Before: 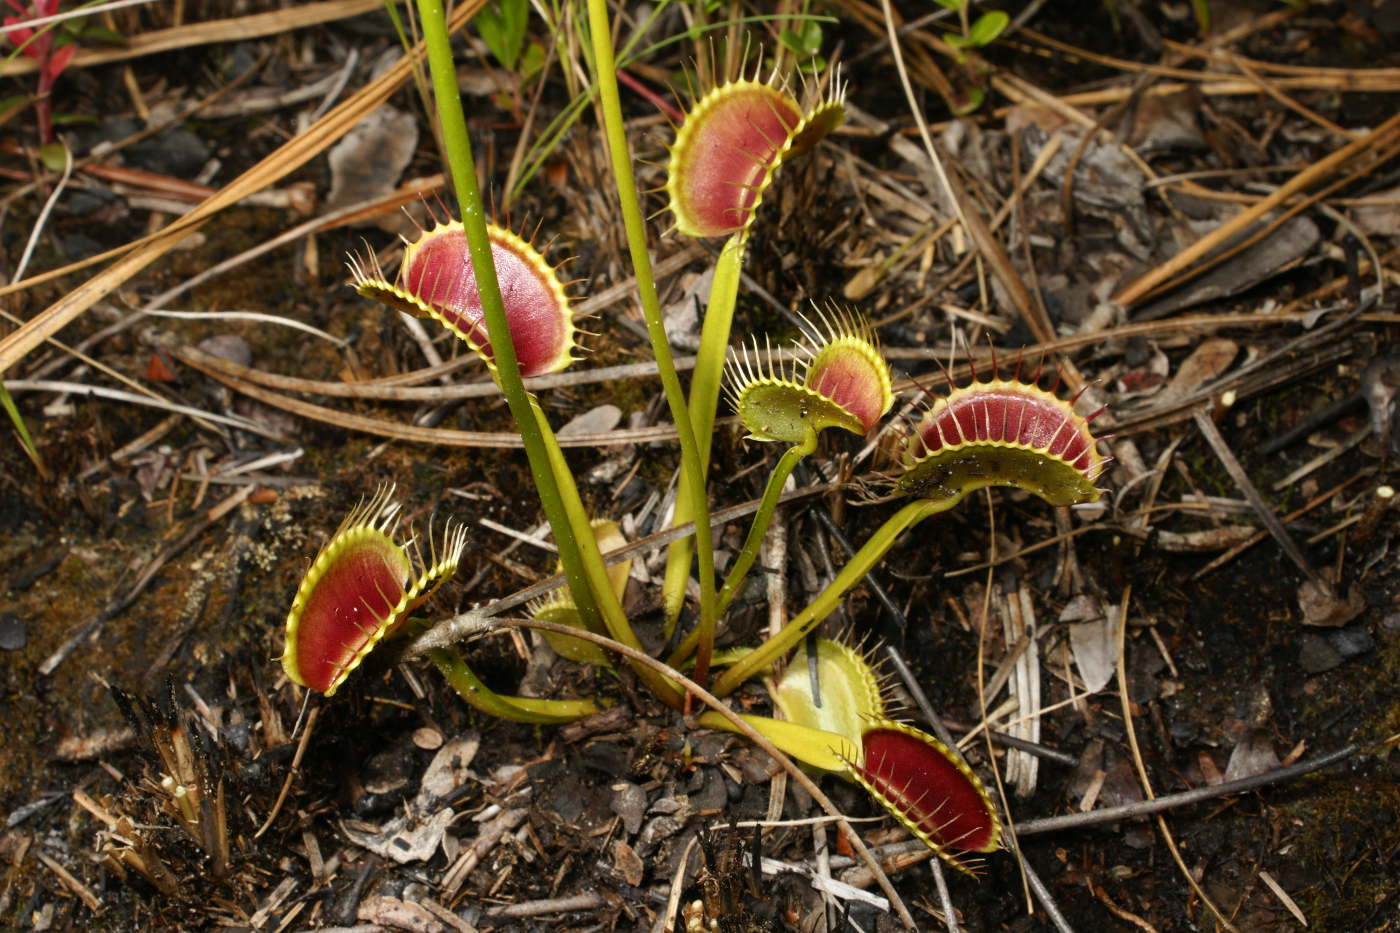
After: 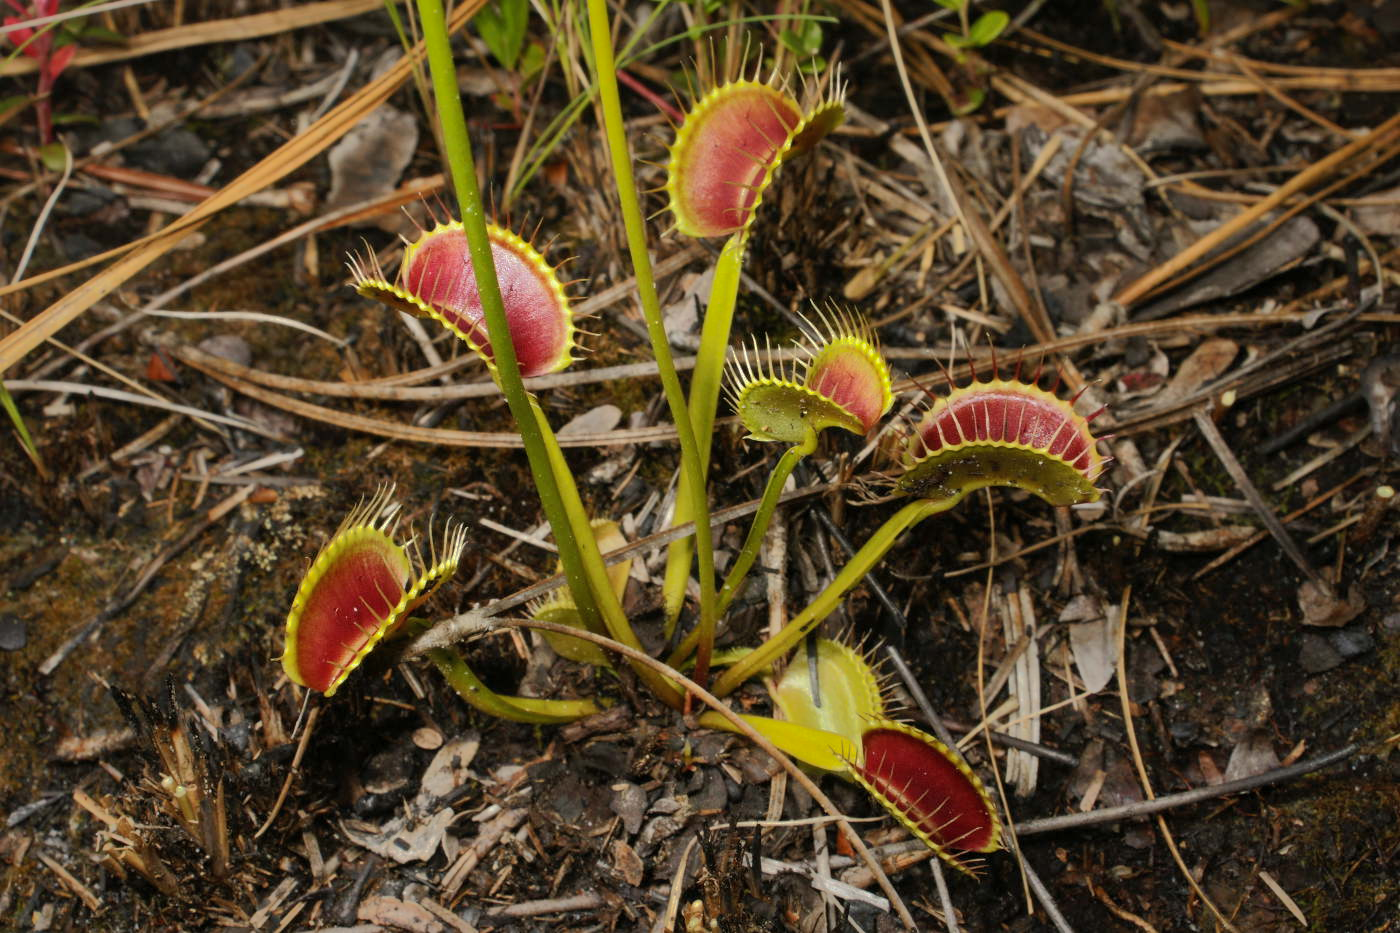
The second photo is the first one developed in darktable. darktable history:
shadows and highlights: shadows 25.98, highlights -71.4
